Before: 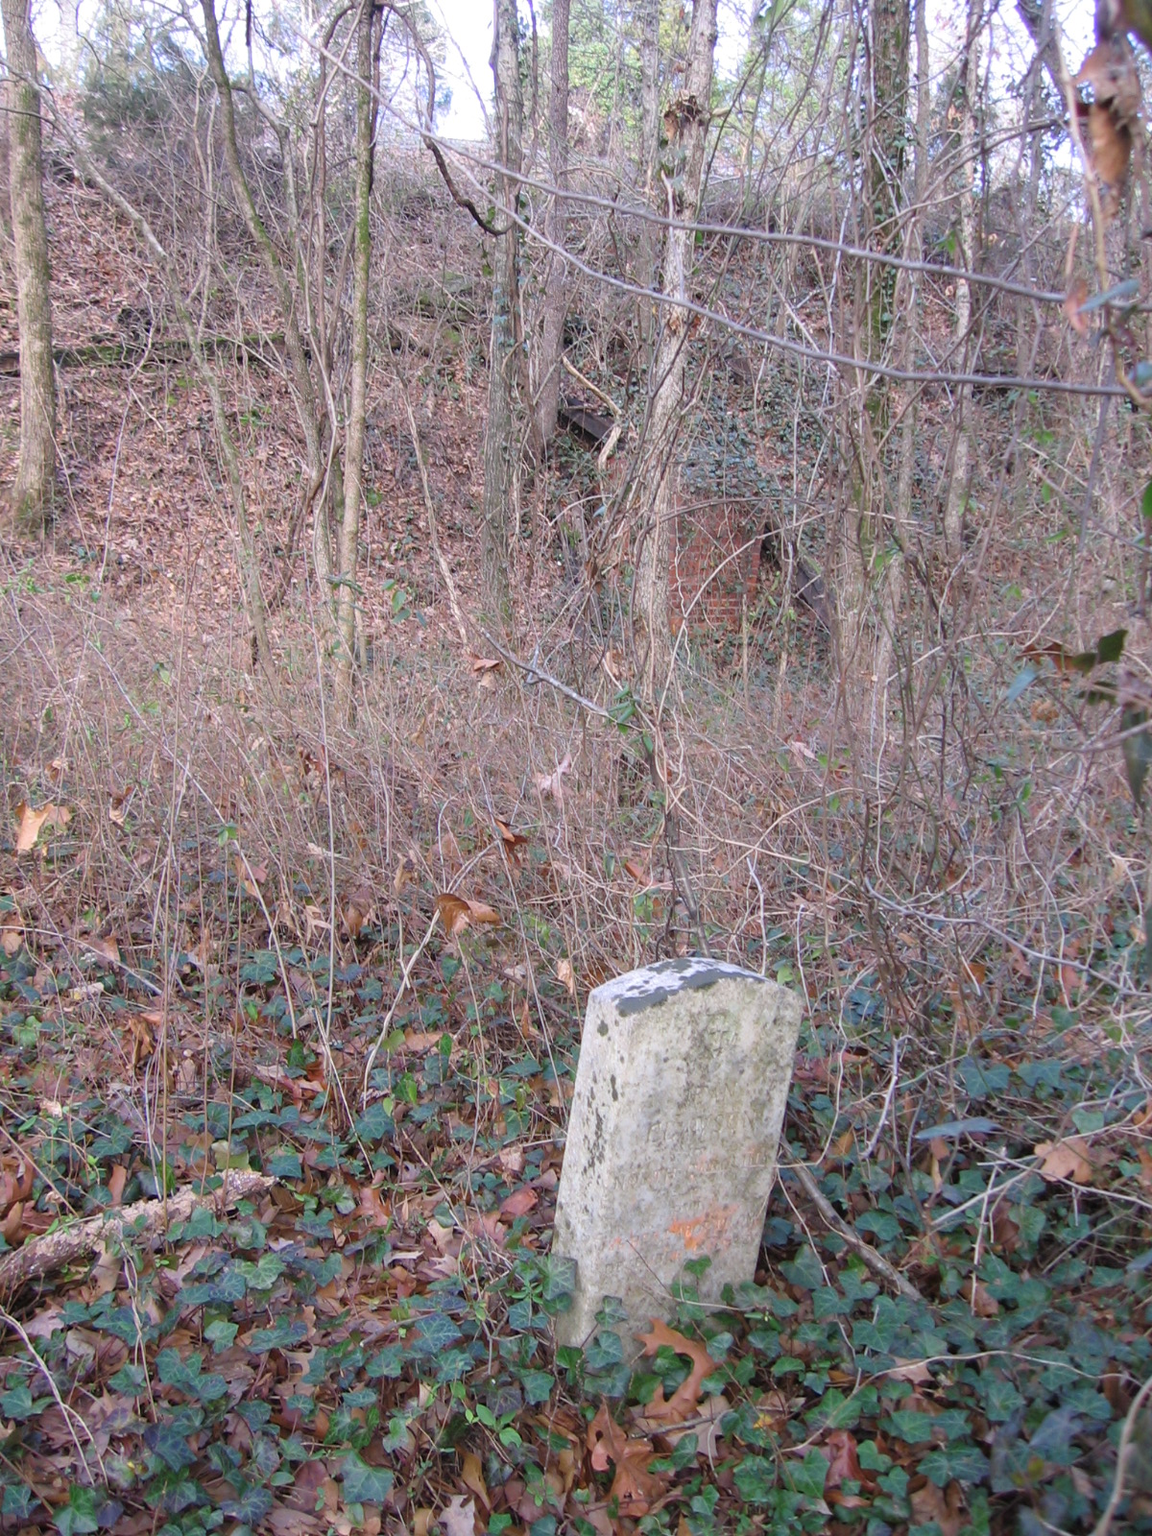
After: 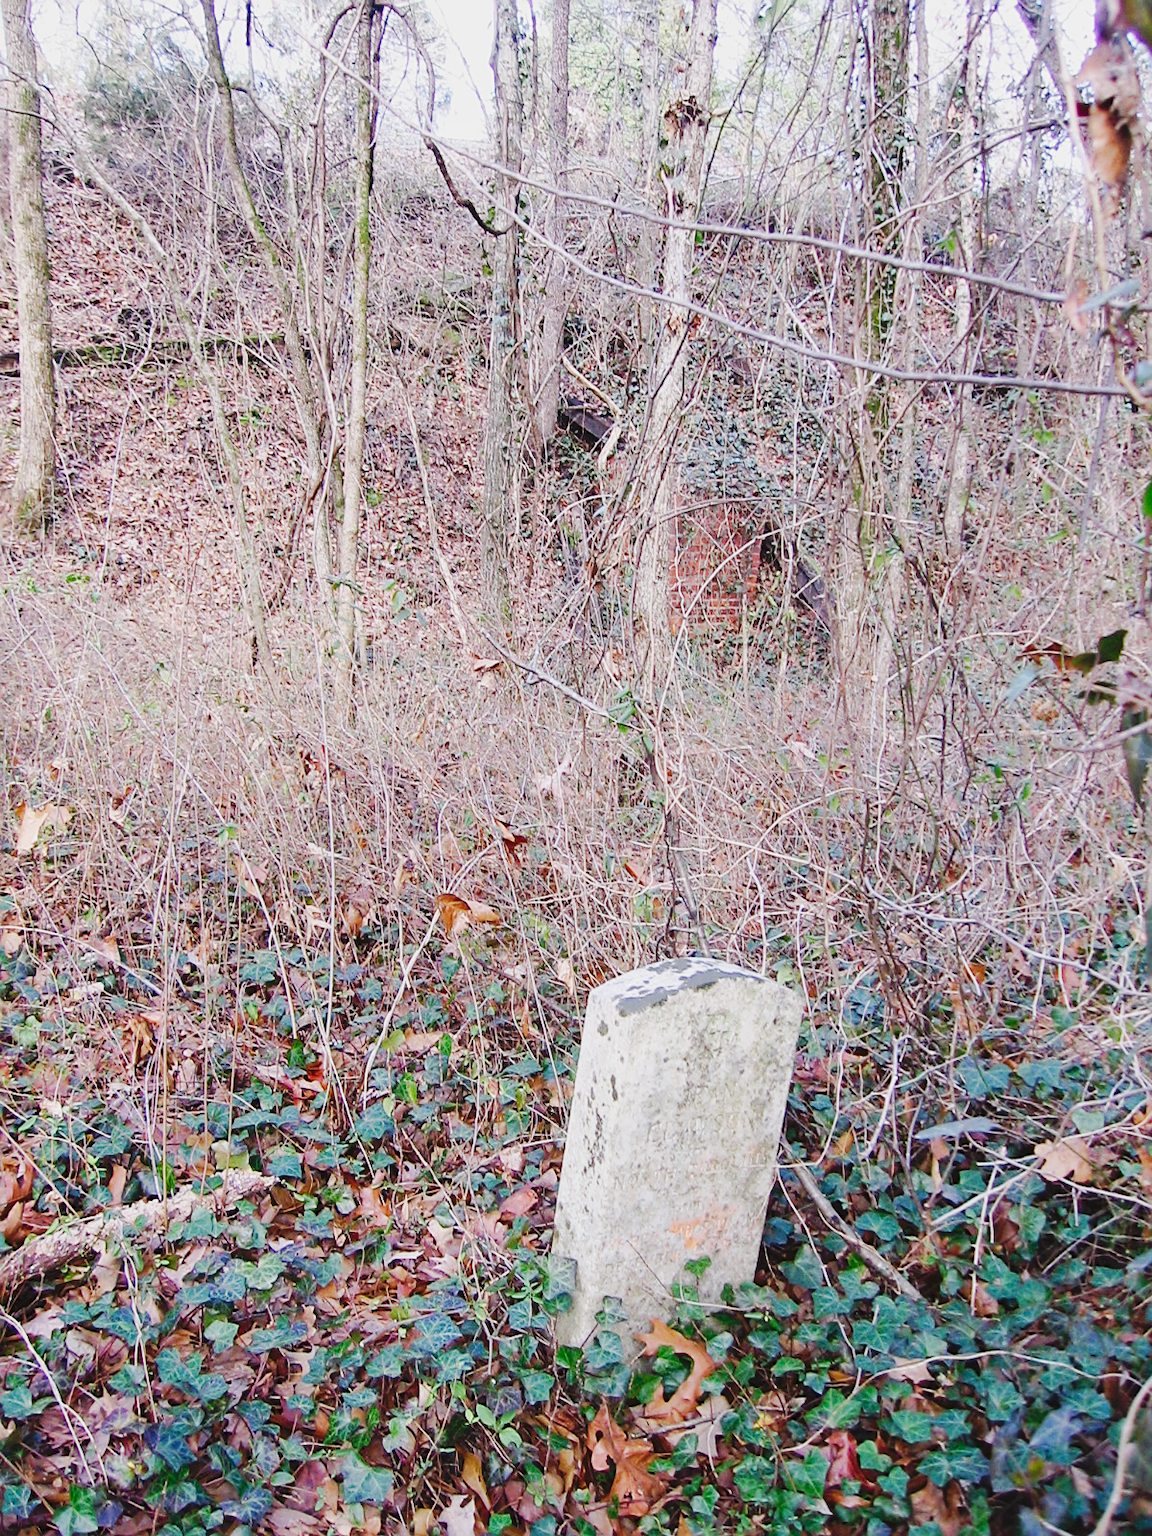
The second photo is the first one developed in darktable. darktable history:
base curve: curves: ch0 [(0, 0) (0.088, 0.125) (0.176, 0.251) (0.354, 0.501) (0.613, 0.749) (1, 0.877)], preserve colors none
sharpen: on, module defaults
contrast brightness saturation: contrast 0.07, brightness -0.13, saturation 0.06
tone curve: curves: ch0 [(0, 0) (0.003, 0.058) (0.011, 0.059) (0.025, 0.061) (0.044, 0.067) (0.069, 0.084) (0.1, 0.102) (0.136, 0.124) (0.177, 0.171) (0.224, 0.246) (0.277, 0.324) (0.335, 0.411) (0.399, 0.509) (0.468, 0.605) (0.543, 0.688) (0.623, 0.738) (0.709, 0.798) (0.801, 0.852) (0.898, 0.911) (1, 1)], preserve colors none
shadows and highlights: shadows 37.27, highlights -28.18, soften with gaussian
